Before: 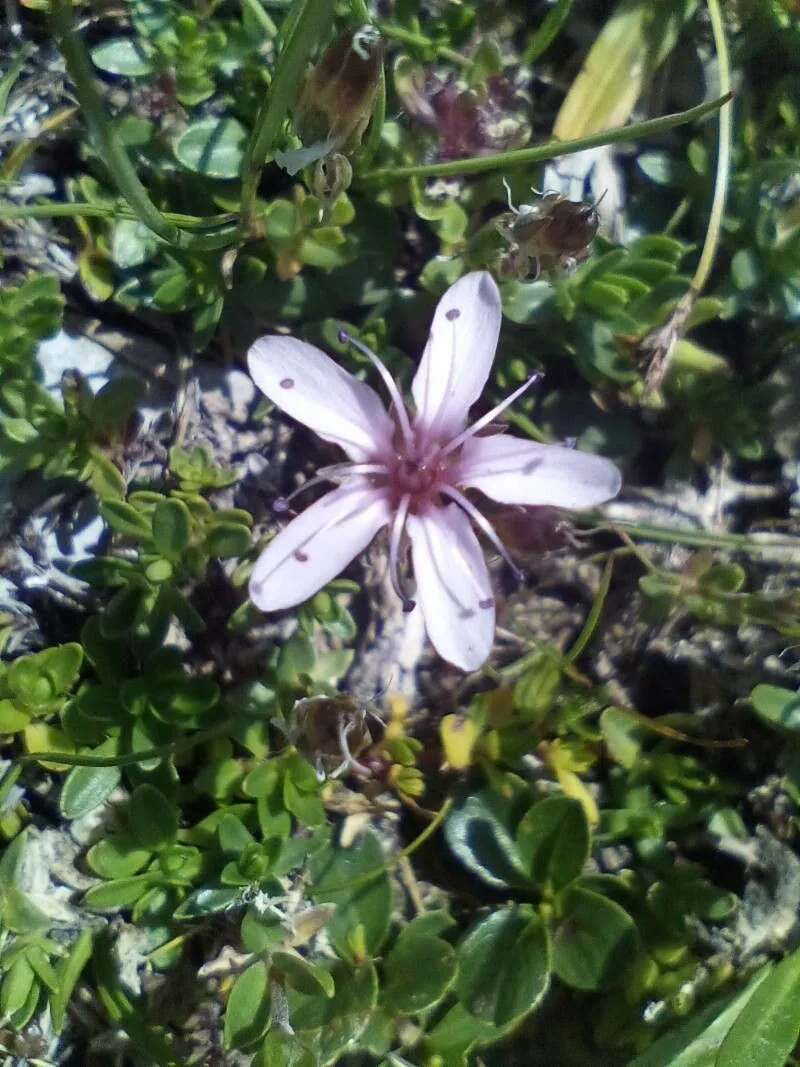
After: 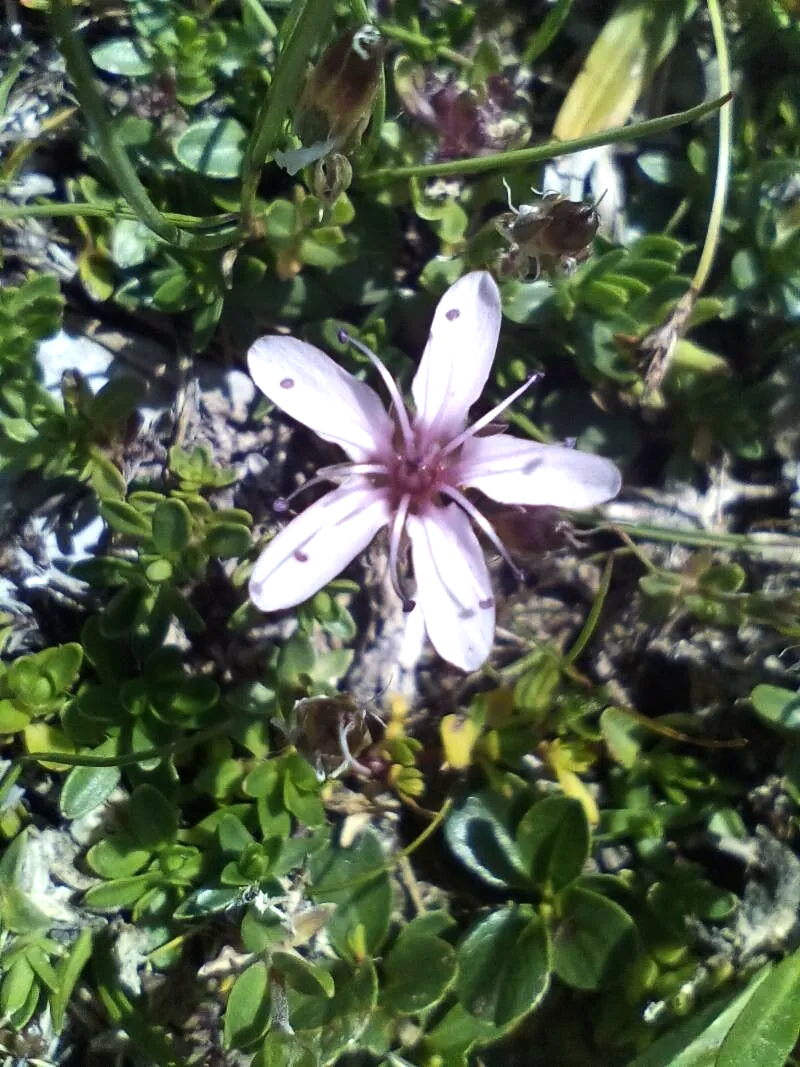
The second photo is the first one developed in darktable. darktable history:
tone equalizer: -8 EV -0.4 EV, -7 EV -0.382 EV, -6 EV -0.297 EV, -5 EV -0.246 EV, -3 EV 0.22 EV, -2 EV 0.316 EV, -1 EV 0.373 EV, +0 EV 0.422 EV, edges refinement/feathering 500, mask exposure compensation -1.57 EV, preserve details no
